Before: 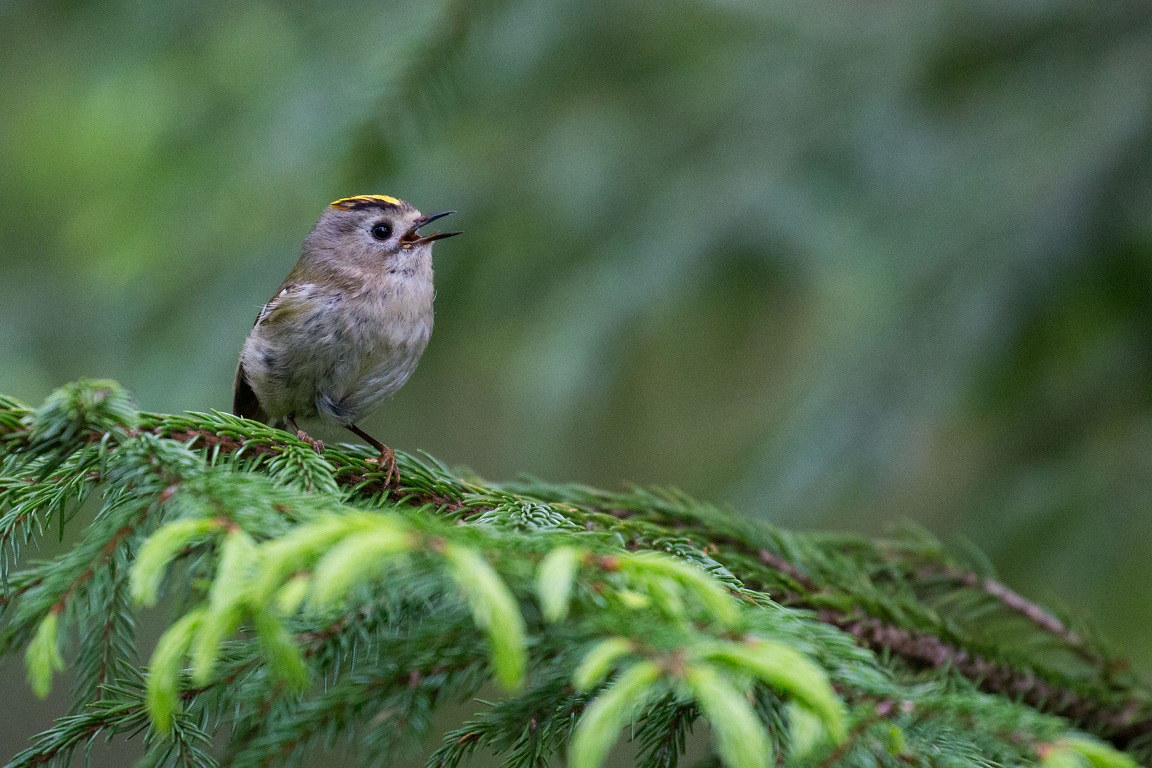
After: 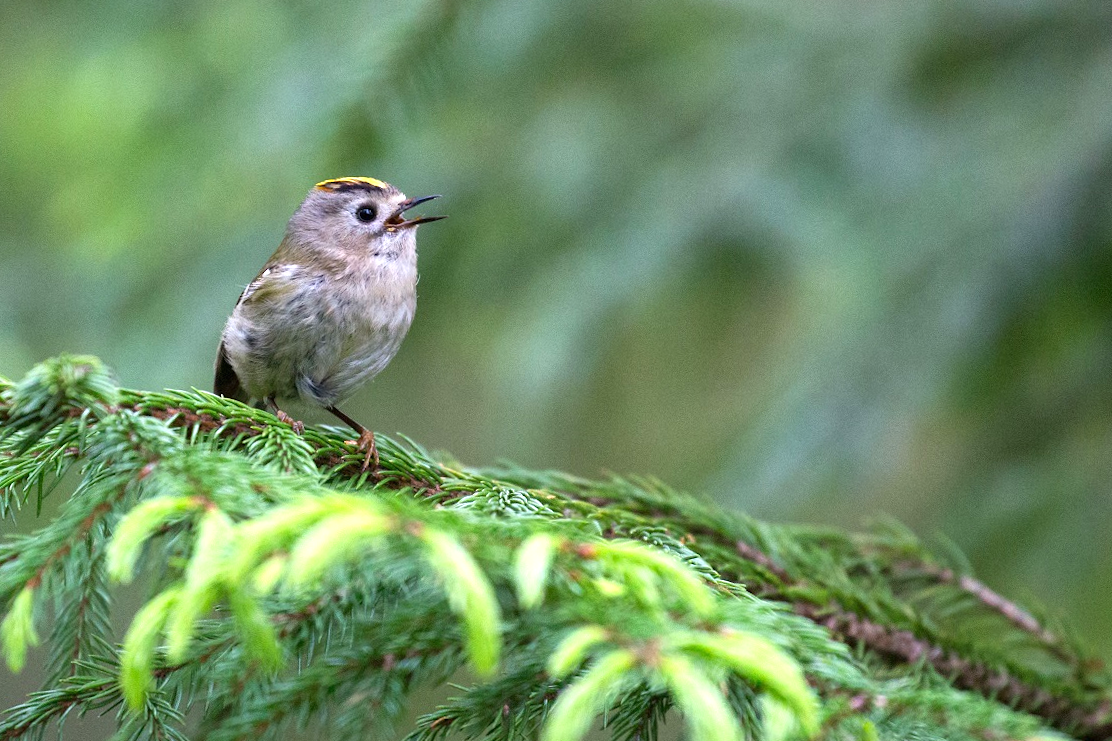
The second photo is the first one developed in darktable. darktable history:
exposure: black level correction 0, exposure 0.891 EV, compensate highlight preservation false
crop and rotate: angle -1.35°
